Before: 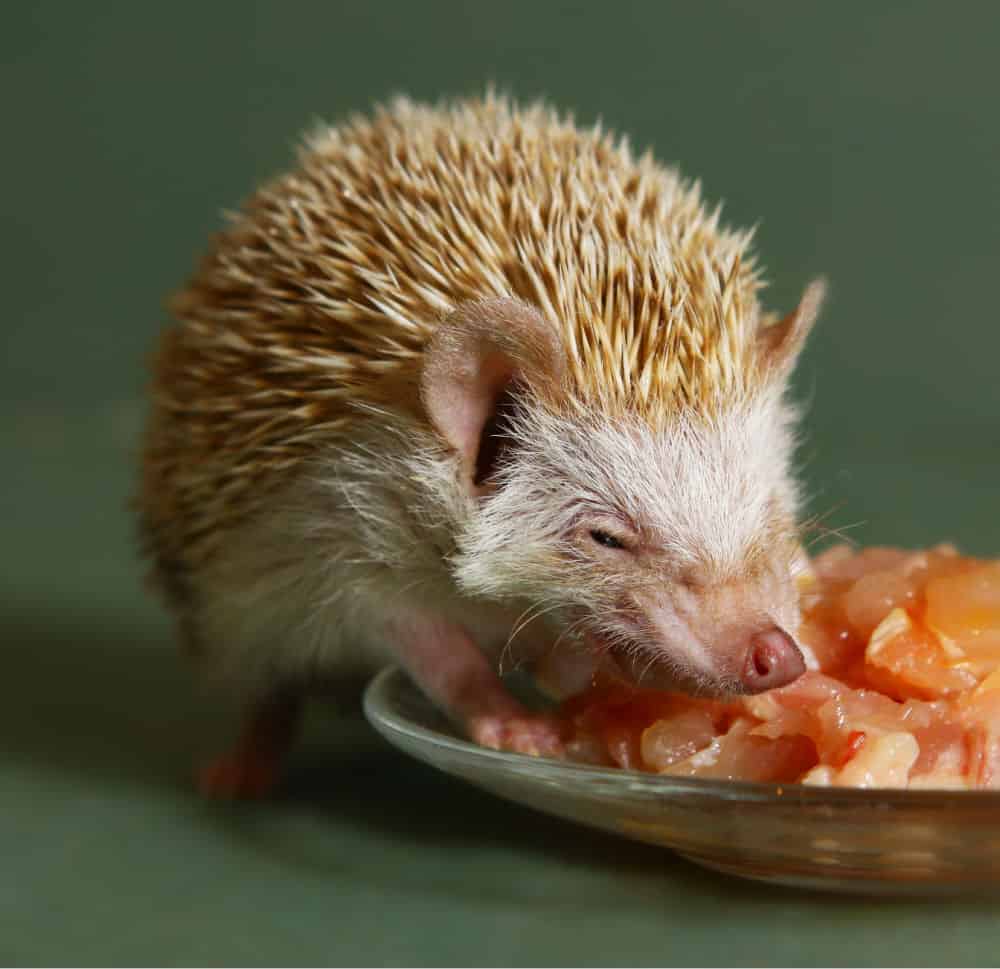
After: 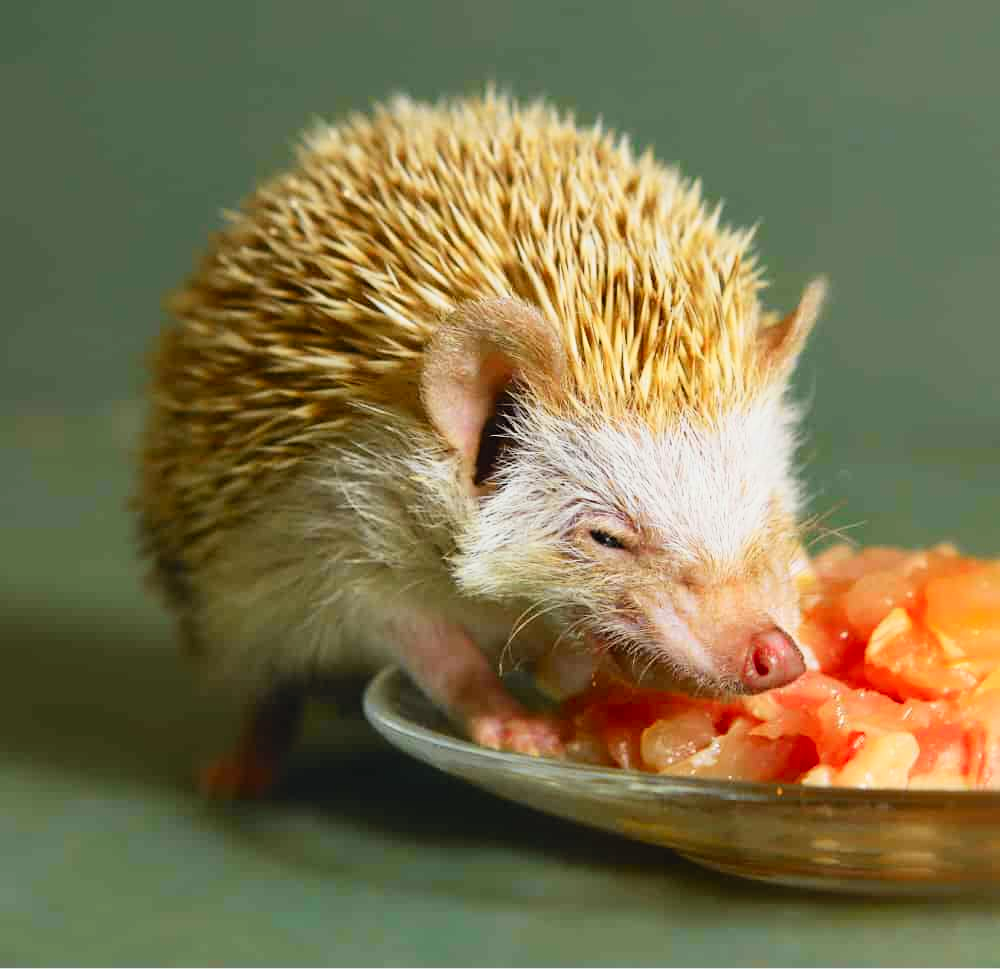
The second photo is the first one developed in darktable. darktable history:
exposure: exposure -0.04 EV, compensate exposure bias true, compensate highlight preservation false
sharpen: amount 0.202
contrast brightness saturation: contrast 0.054, brightness 0.056, saturation 0.015
tone curve: curves: ch0 [(0, 0.012) (0.093, 0.11) (0.345, 0.425) (0.457, 0.562) (0.628, 0.738) (0.839, 0.909) (0.998, 0.978)]; ch1 [(0, 0) (0.437, 0.408) (0.472, 0.47) (0.502, 0.497) (0.527, 0.523) (0.568, 0.577) (0.62, 0.66) (0.669, 0.748) (0.859, 0.899) (1, 1)]; ch2 [(0, 0) (0.33, 0.301) (0.421, 0.443) (0.473, 0.498) (0.509, 0.502) (0.535, 0.545) (0.549, 0.576) (0.644, 0.703) (1, 1)], color space Lab, independent channels, preserve colors none
